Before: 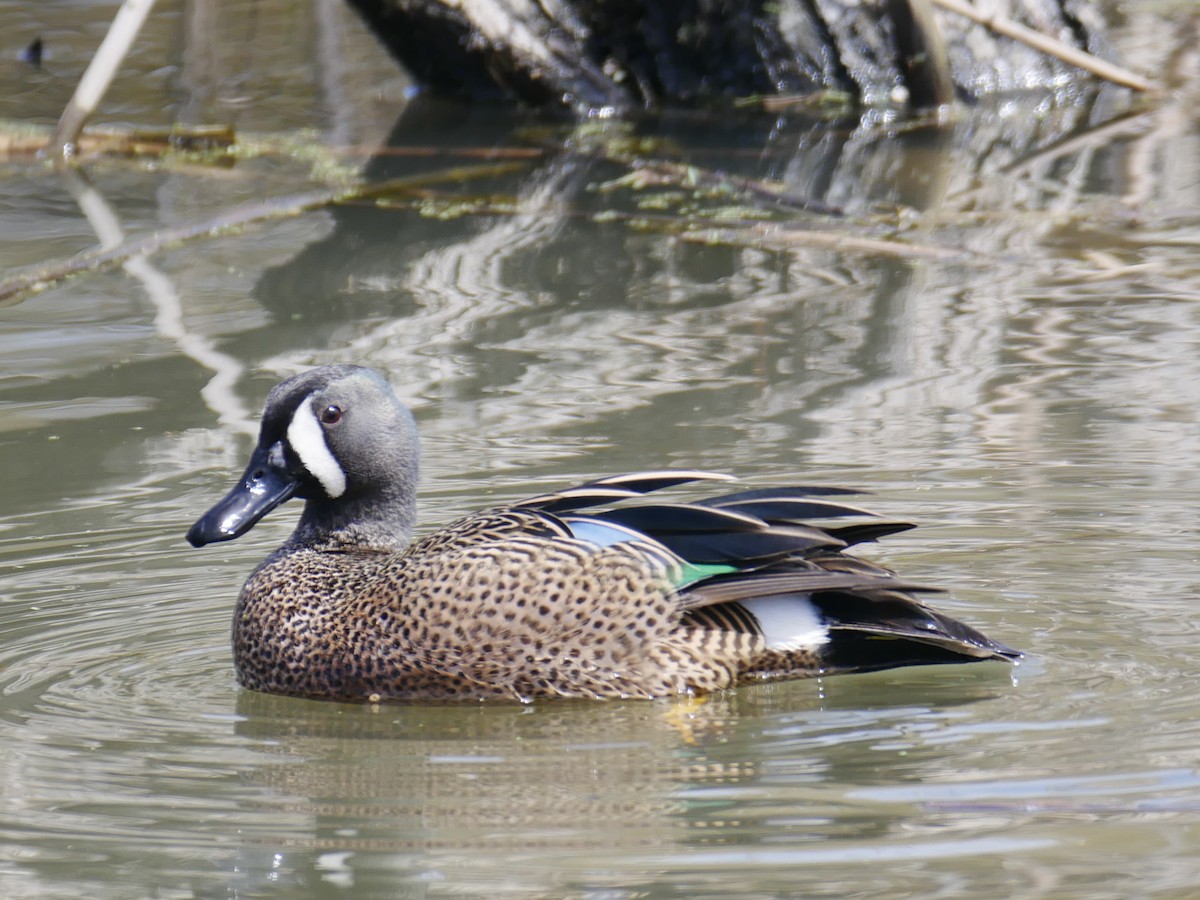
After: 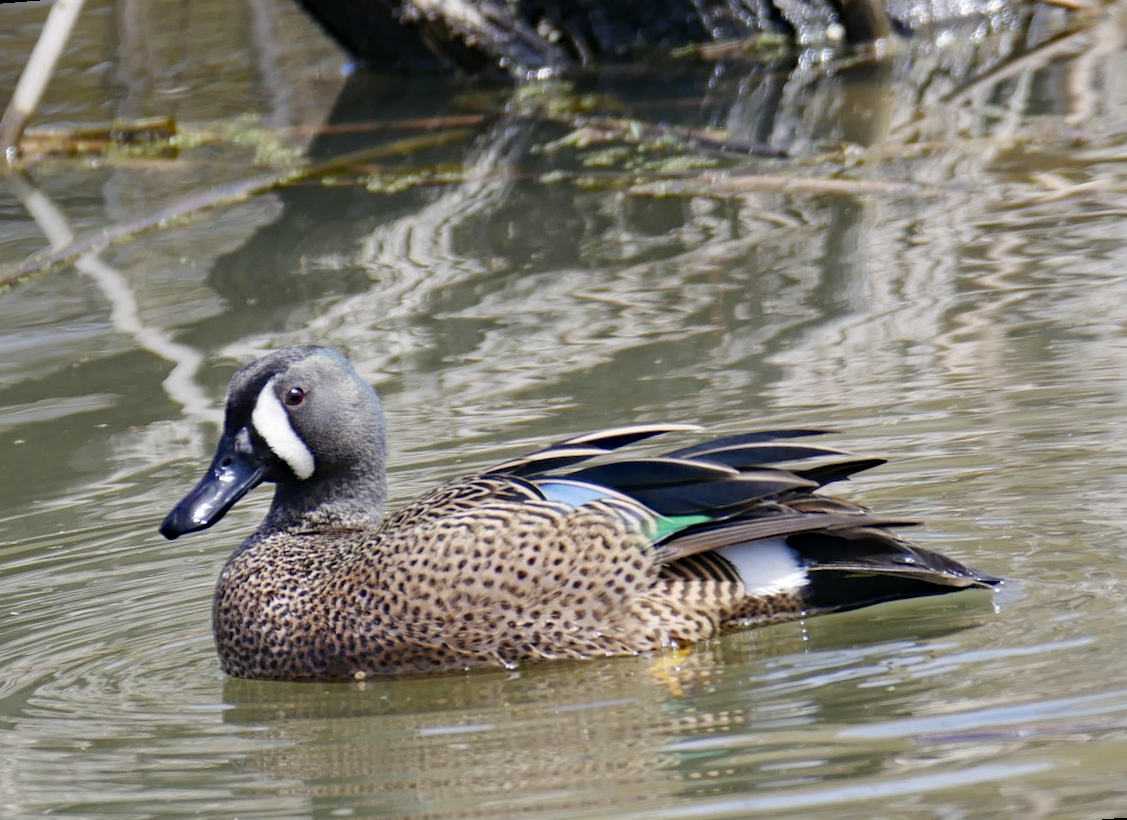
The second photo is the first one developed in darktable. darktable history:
rotate and perspective: rotation -4.57°, crop left 0.054, crop right 0.944, crop top 0.087, crop bottom 0.914
haze removal: strength 0.29, distance 0.25, compatibility mode true, adaptive false
